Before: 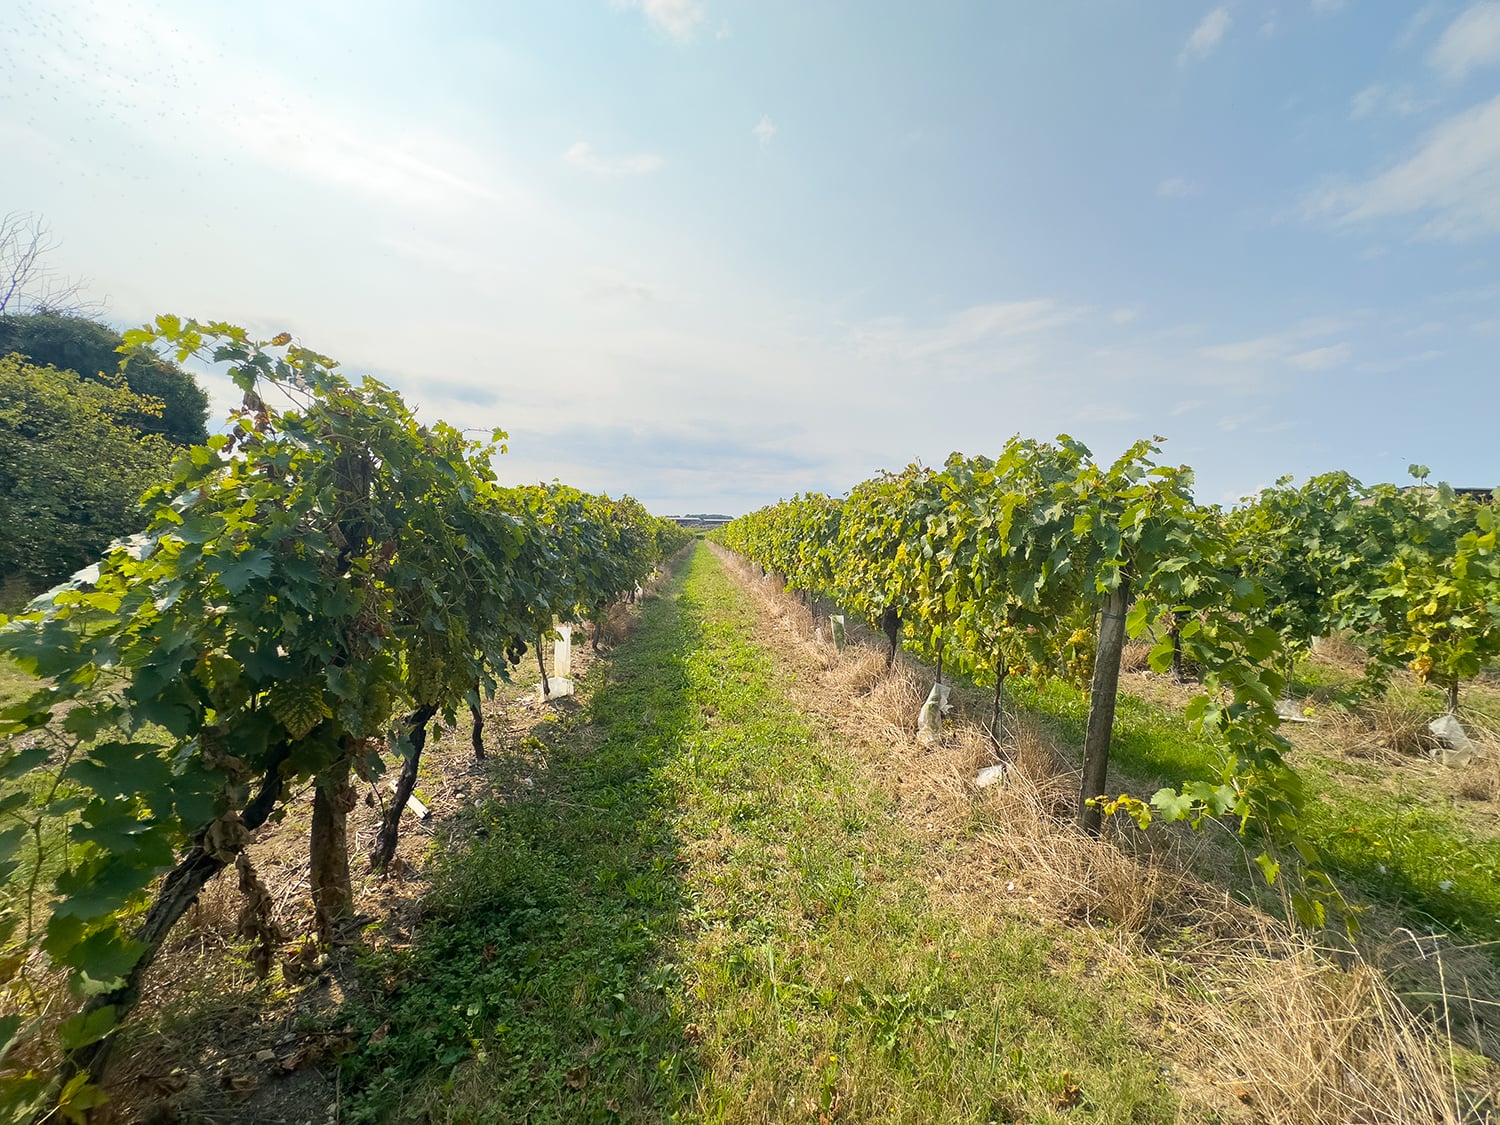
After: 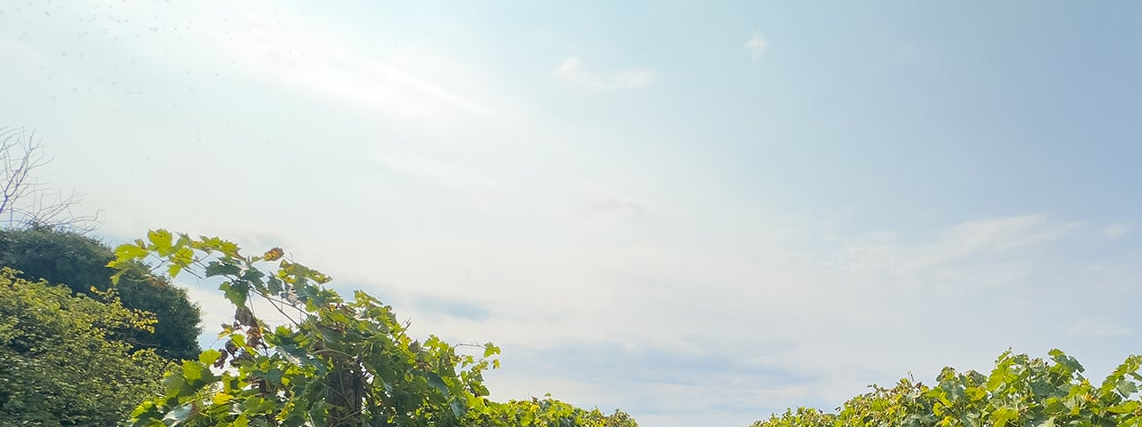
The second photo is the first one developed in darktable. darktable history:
crop: left 0.541%, top 7.639%, right 23.286%, bottom 54.376%
